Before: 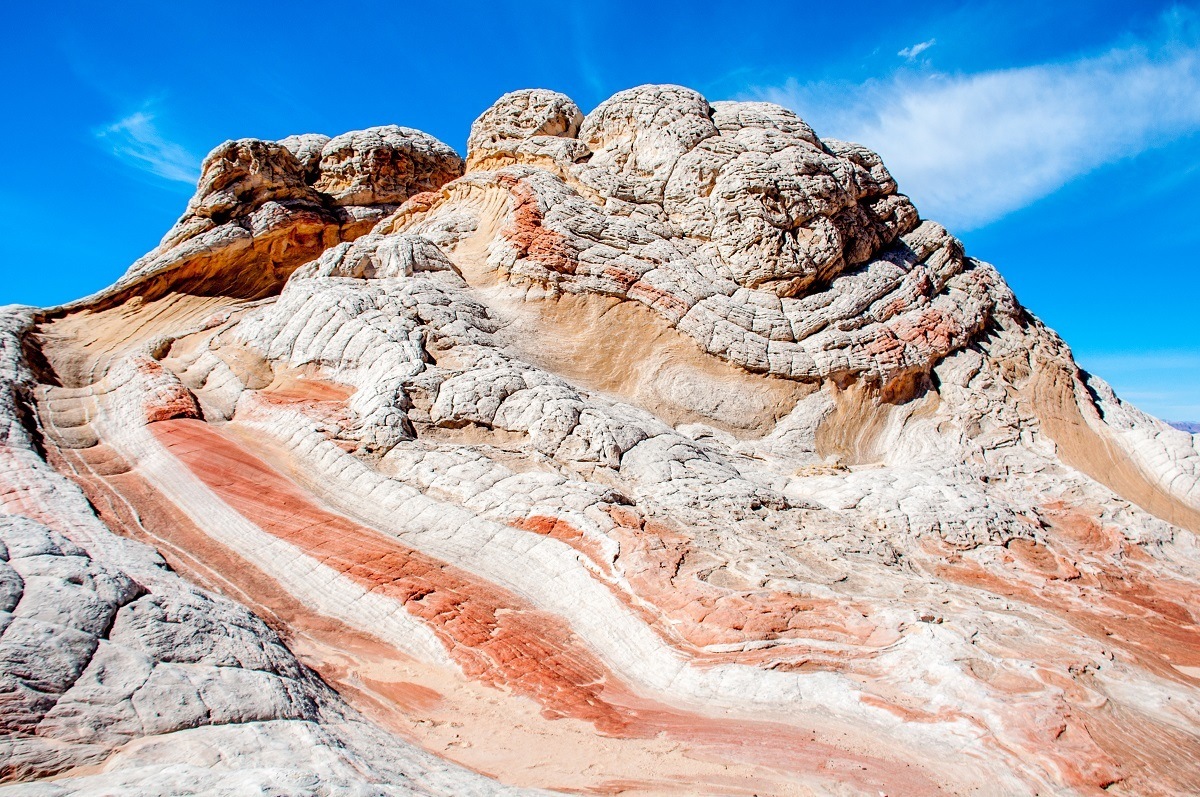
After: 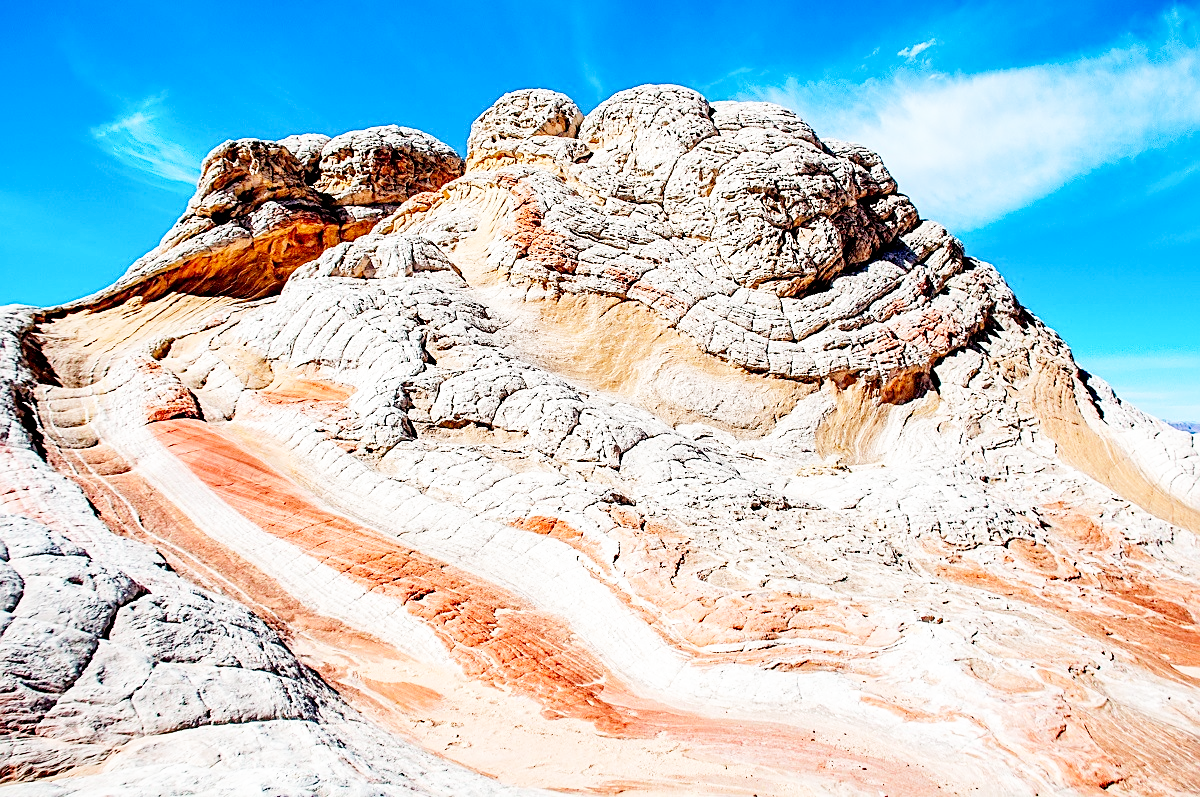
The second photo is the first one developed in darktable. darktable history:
sharpen: on, module defaults
shadows and highlights: shadows 3.64, highlights -17.14, soften with gaussian
base curve: curves: ch0 [(0, 0) (0.005, 0.002) (0.15, 0.3) (0.4, 0.7) (0.75, 0.95) (1, 1)], preserve colors none
haze removal: compatibility mode true, adaptive false
